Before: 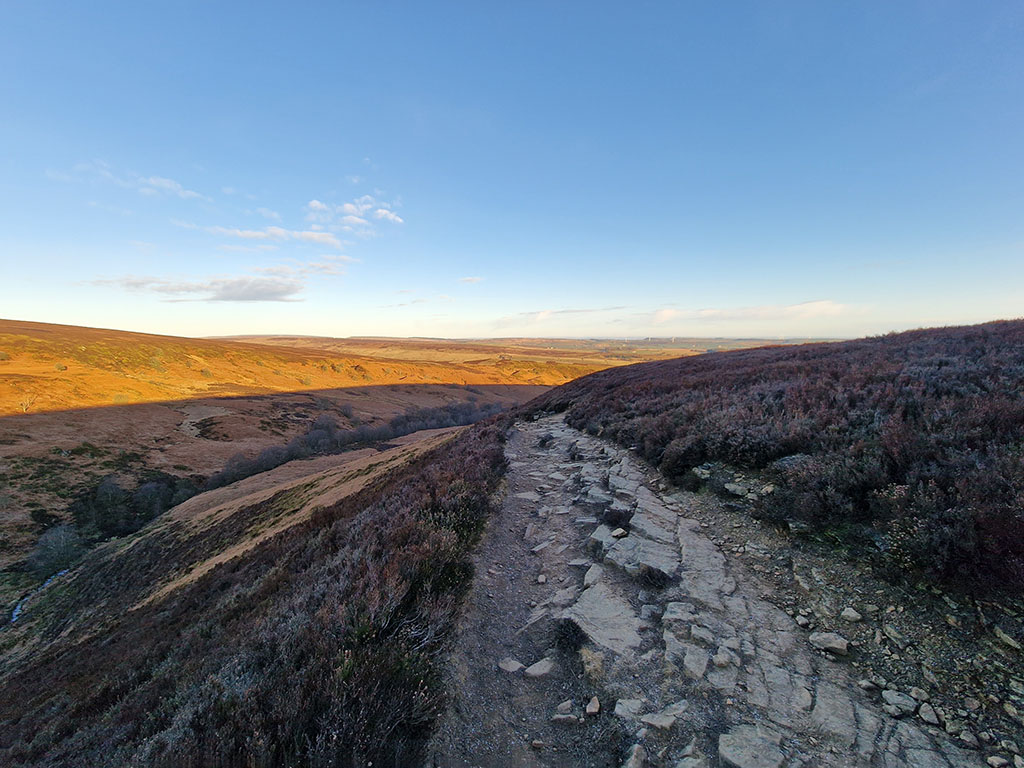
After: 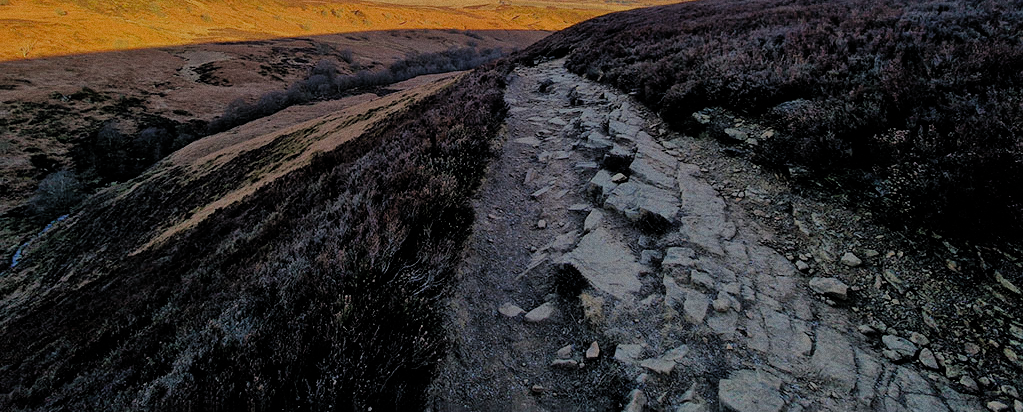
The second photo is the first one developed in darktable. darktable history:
filmic rgb: black relative exposure -4.58 EV, white relative exposure 4.8 EV, threshold 3 EV, hardness 2.36, latitude 36.07%, contrast 1.048, highlights saturation mix 1.32%, shadows ↔ highlights balance 1.25%, color science v4 (2020), enable highlight reconstruction true
crop and rotate: top 46.237%
tone curve: curves: ch0 [(0, 0) (0.568, 0.517) (0.8, 0.717) (1, 1)]
grain: coarseness 0.47 ISO
